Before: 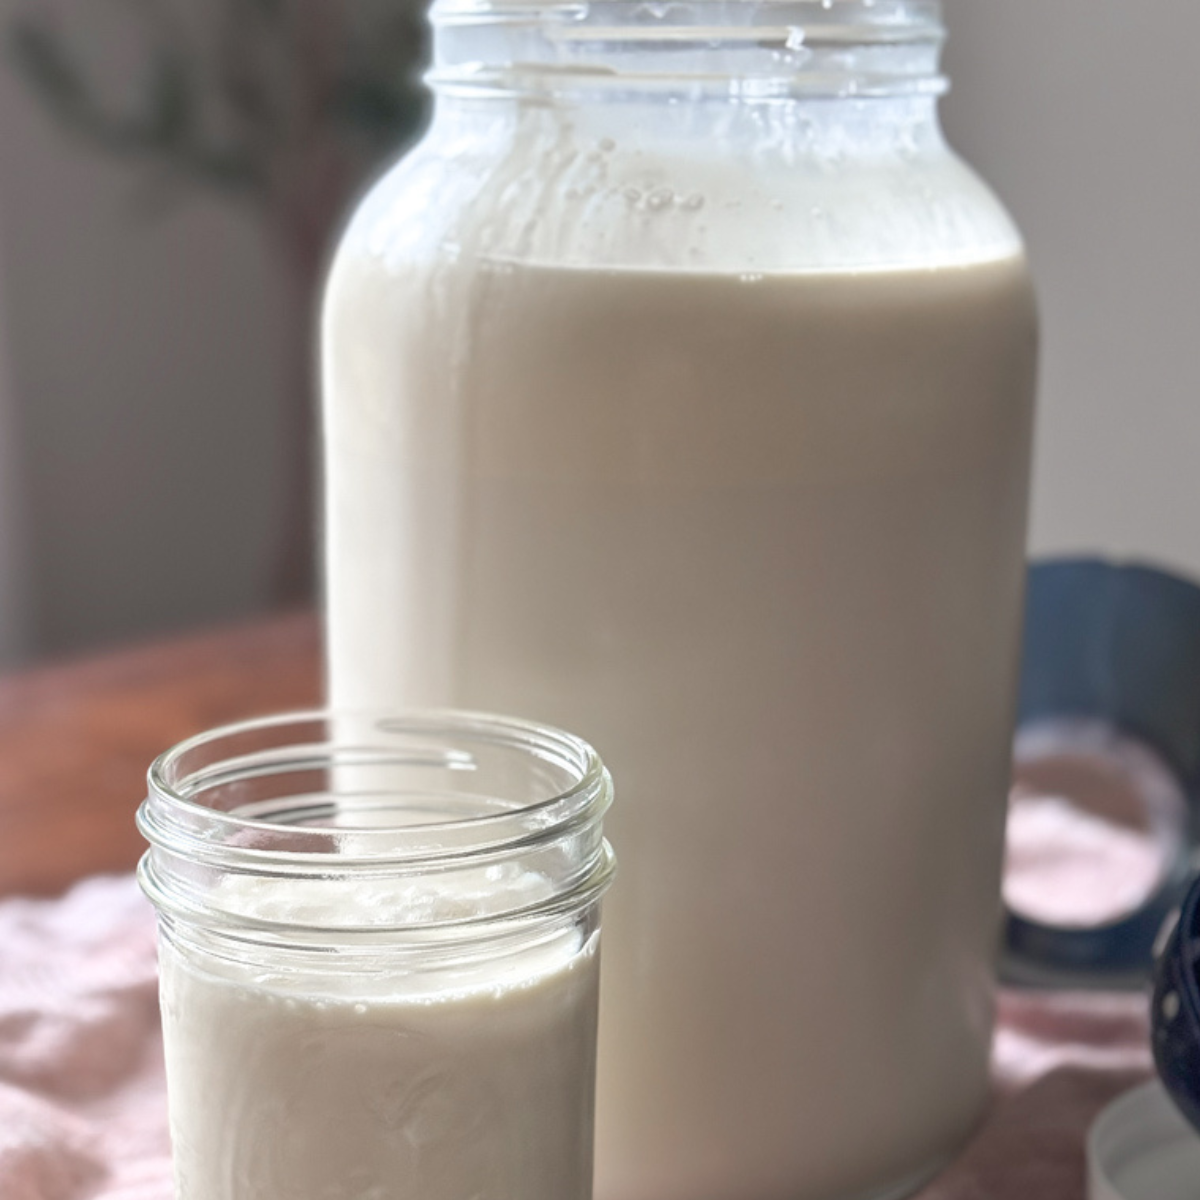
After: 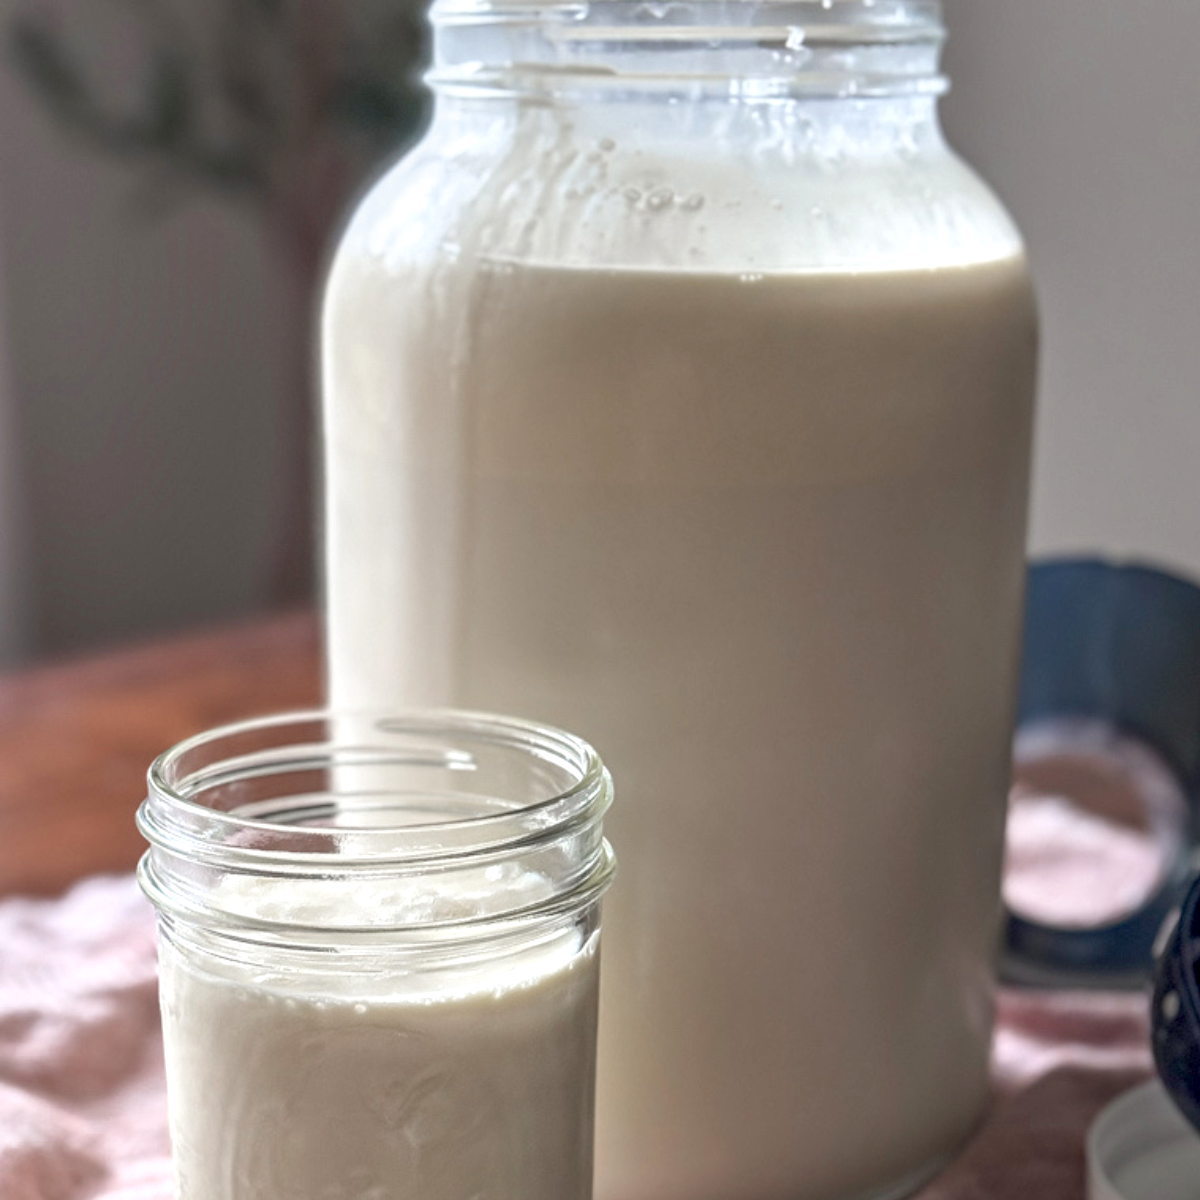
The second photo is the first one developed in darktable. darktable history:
local contrast: on, module defaults
haze removal: on, module defaults
